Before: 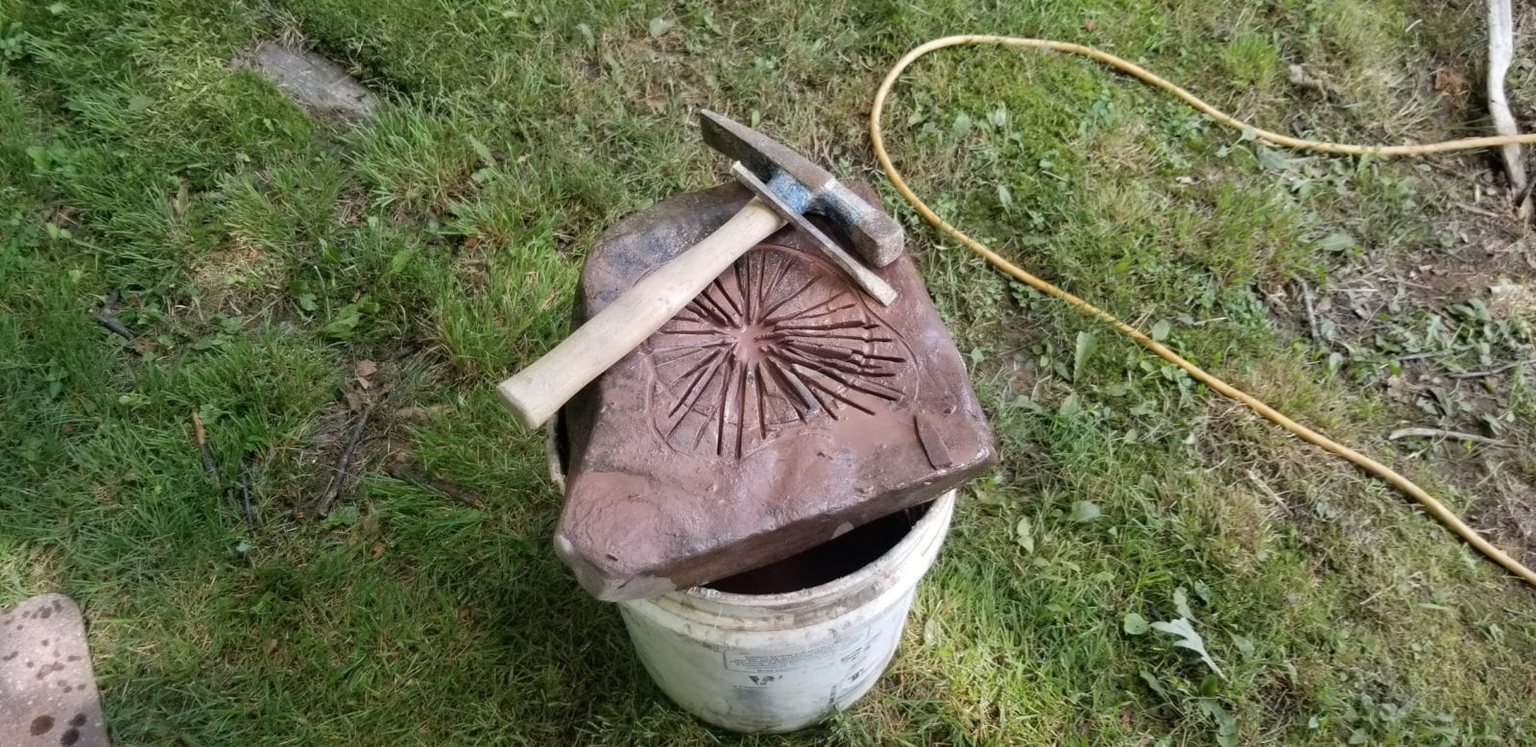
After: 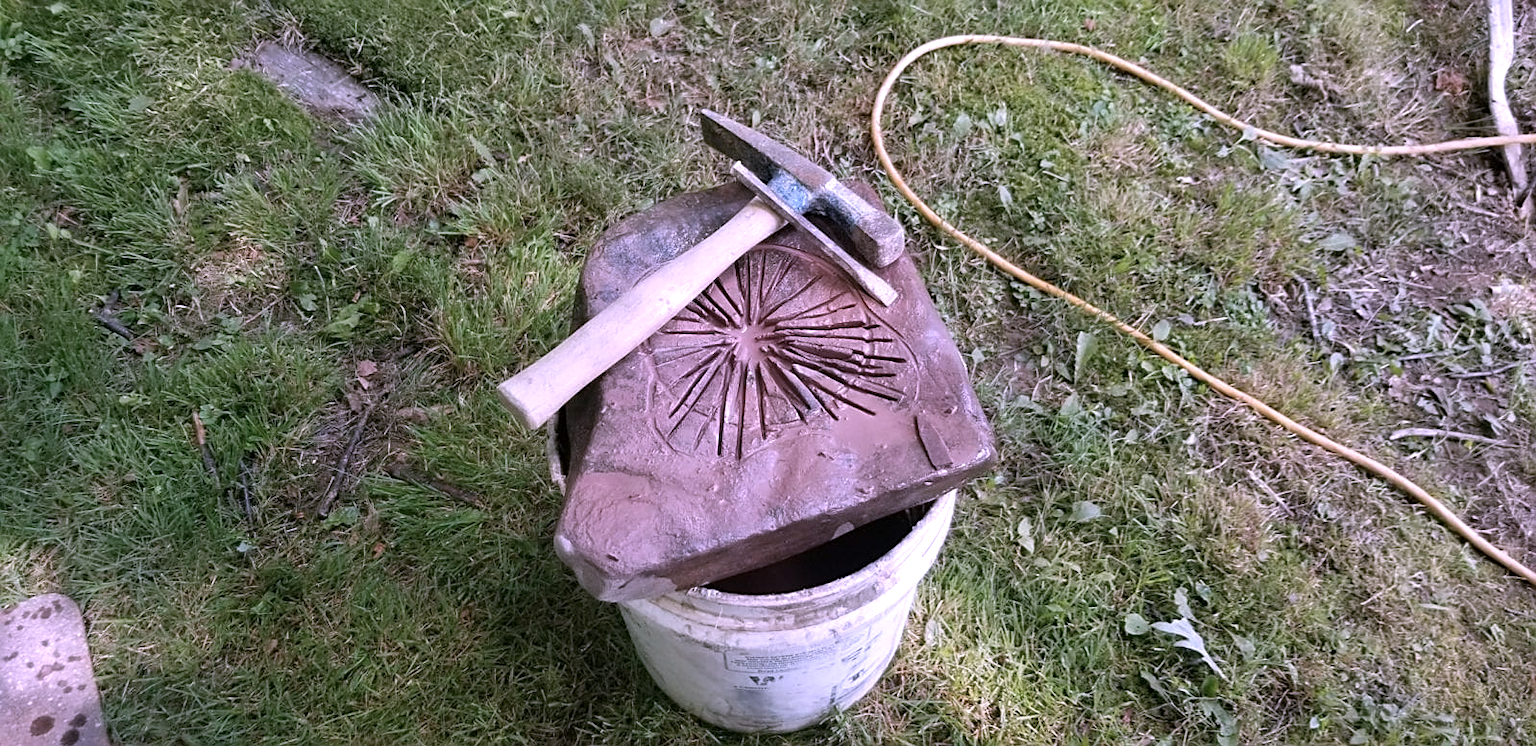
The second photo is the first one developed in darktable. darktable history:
exposure: exposure 0.258 EV, compensate highlight preservation false
white balance: red 0.967, blue 1.049
color correction: highlights a* 15.46, highlights b* -20.56
sharpen: on, module defaults
levels: levels [0, 0.51, 1]
